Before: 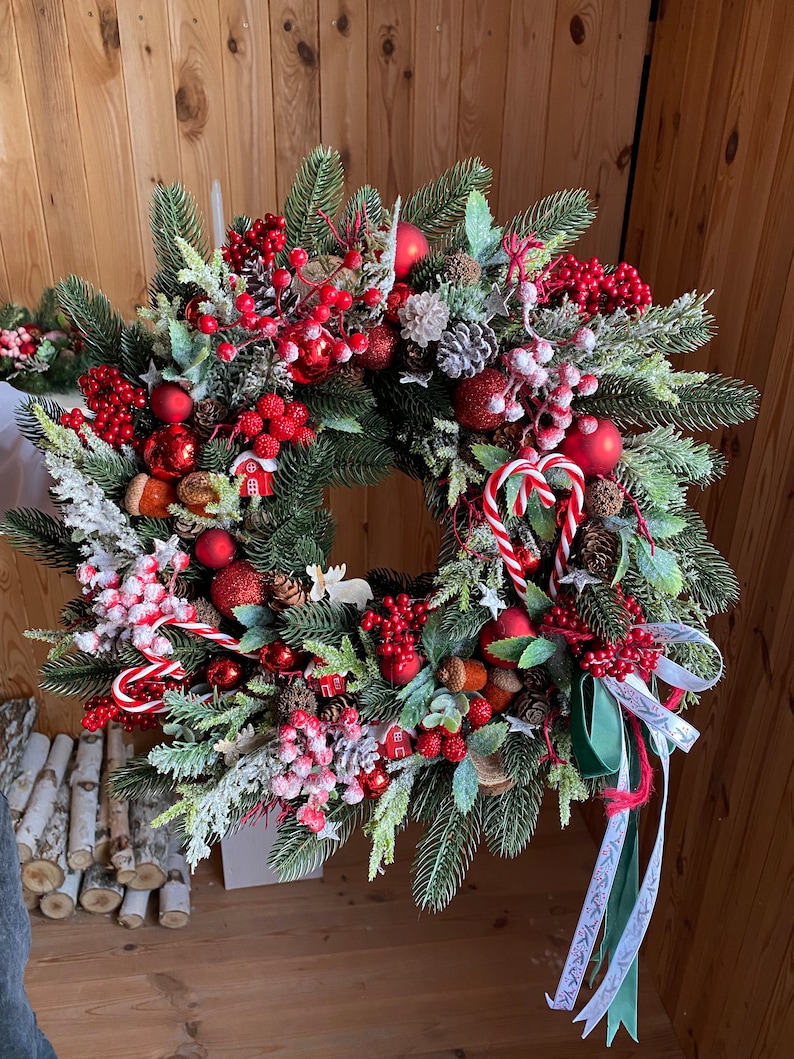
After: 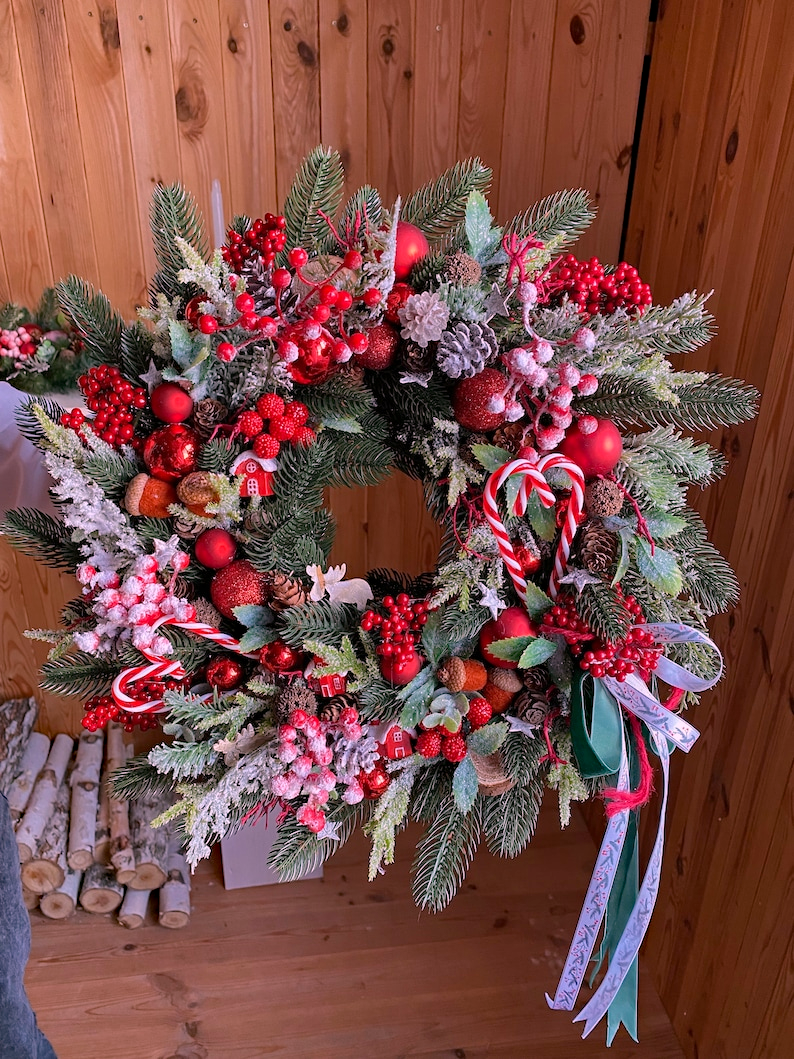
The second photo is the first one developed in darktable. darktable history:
white balance: red 1.188, blue 1.11
haze removal: compatibility mode true, adaptive false
tone equalizer: -8 EV 0.25 EV, -7 EV 0.417 EV, -6 EV 0.417 EV, -5 EV 0.25 EV, -3 EV -0.25 EV, -2 EV -0.417 EV, -1 EV -0.417 EV, +0 EV -0.25 EV, edges refinement/feathering 500, mask exposure compensation -1.57 EV, preserve details guided filter
